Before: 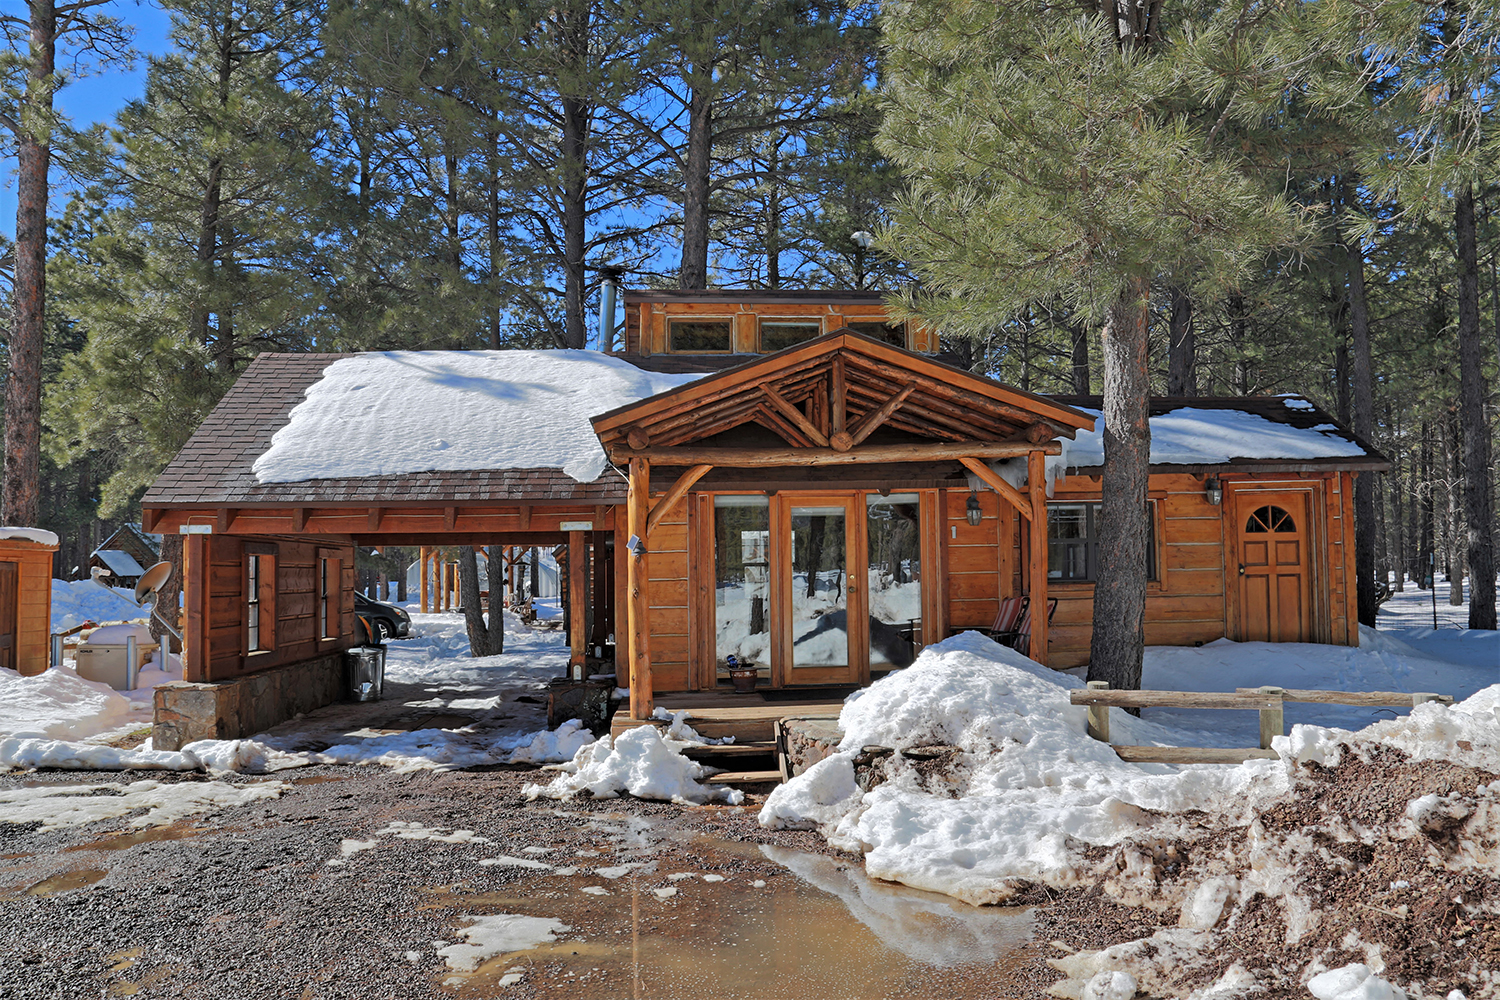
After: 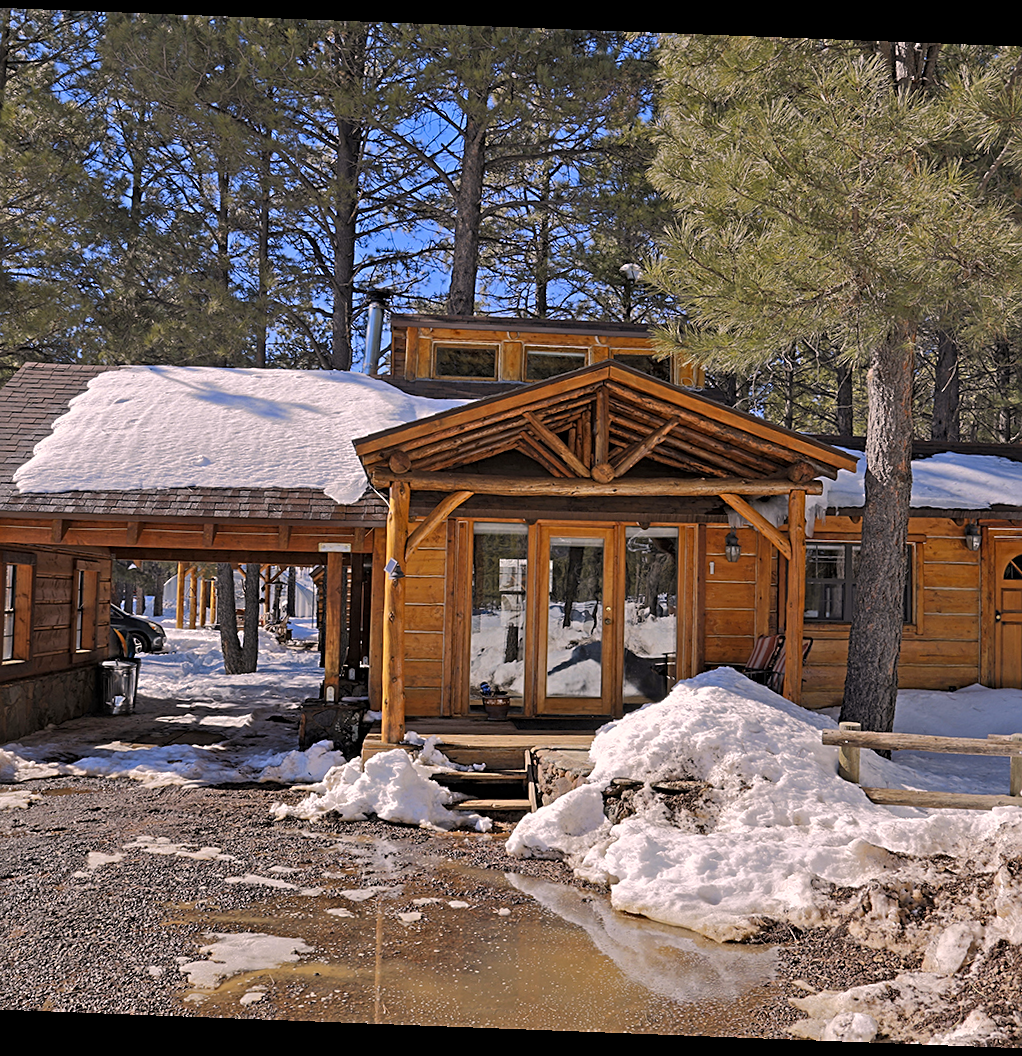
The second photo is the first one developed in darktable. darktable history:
sharpen: radius 2.167, amount 0.381, threshold 0
rotate and perspective: rotation 2.17°, automatic cropping off
color correction: highlights a* 12.23, highlights b* 5.41
color contrast: green-magenta contrast 0.8, blue-yellow contrast 1.1, unbound 0
crop: left 16.899%, right 16.556%
